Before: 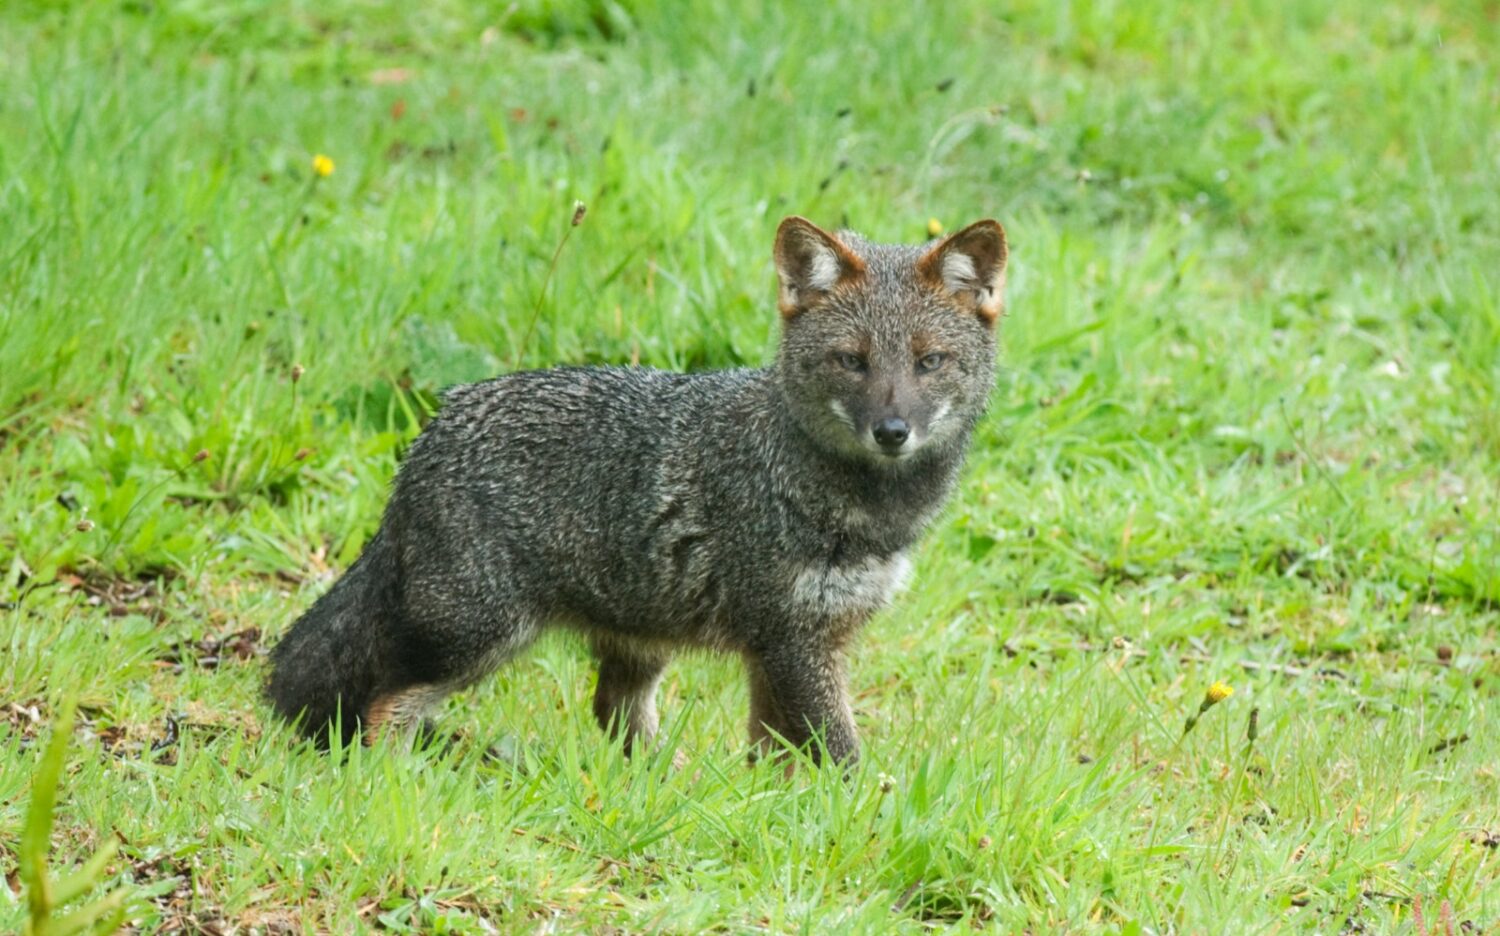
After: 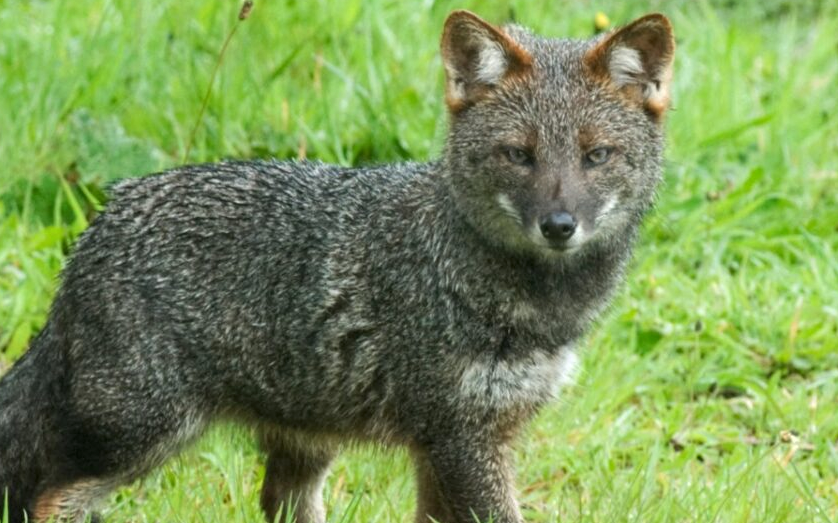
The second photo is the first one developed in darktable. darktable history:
crop and rotate: left 22.265%, top 22.043%, right 21.853%, bottom 22.056%
local contrast: highlights 107%, shadows 99%, detail 119%, midtone range 0.2
color correction: highlights a* -0.229, highlights b* -0.1
base curve: curves: ch0 [(0, 0) (0.472, 0.455) (1, 1)], preserve colors none
